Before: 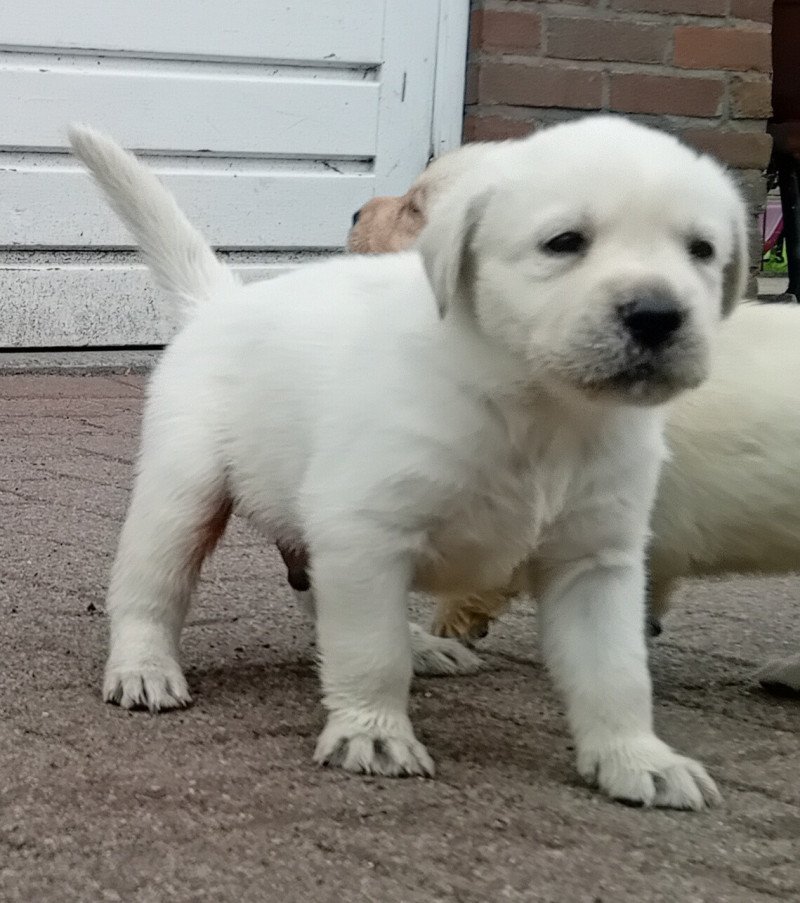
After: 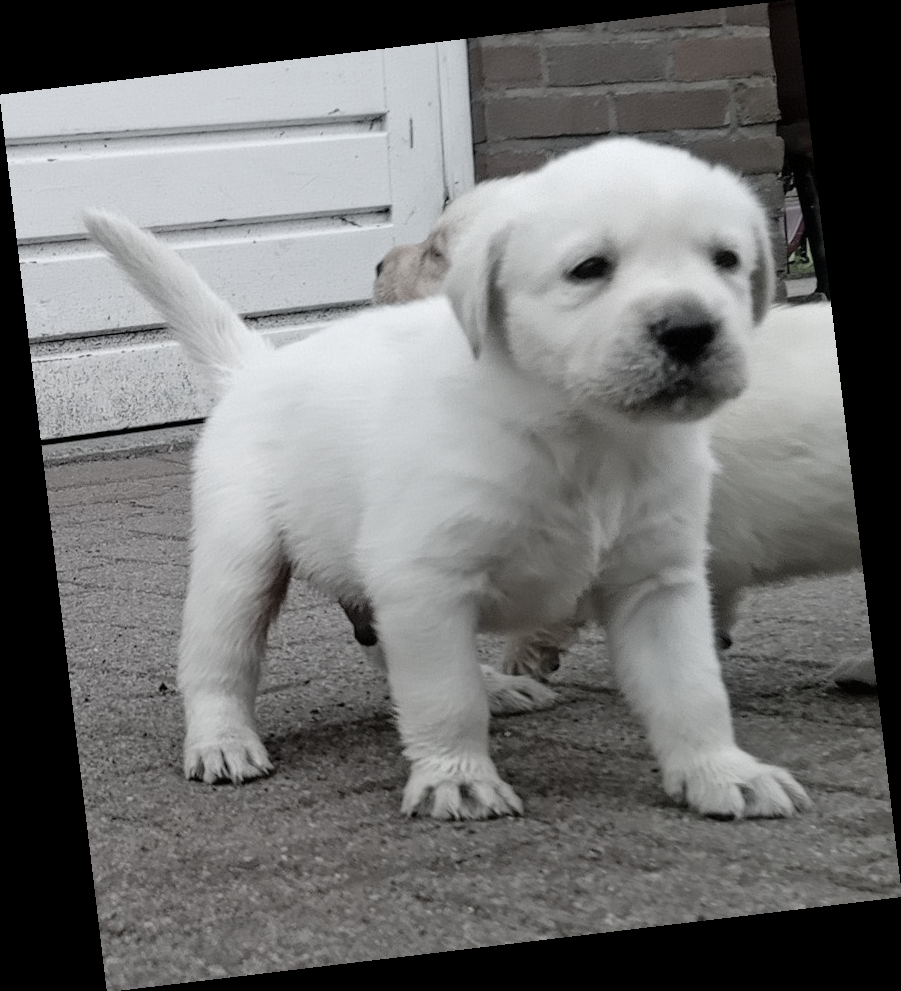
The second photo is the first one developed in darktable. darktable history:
color zones: curves: ch1 [(0, 0.153) (0.143, 0.15) (0.286, 0.151) (0.429, 0.152) (0.571, 0.152) (0.714, 0.151) (0.857, 0.151) (1, 0.153)]
rotate and perspective: rotation -6.83°, automatic cropping off
white balance: red 0.974, blue 1.044
